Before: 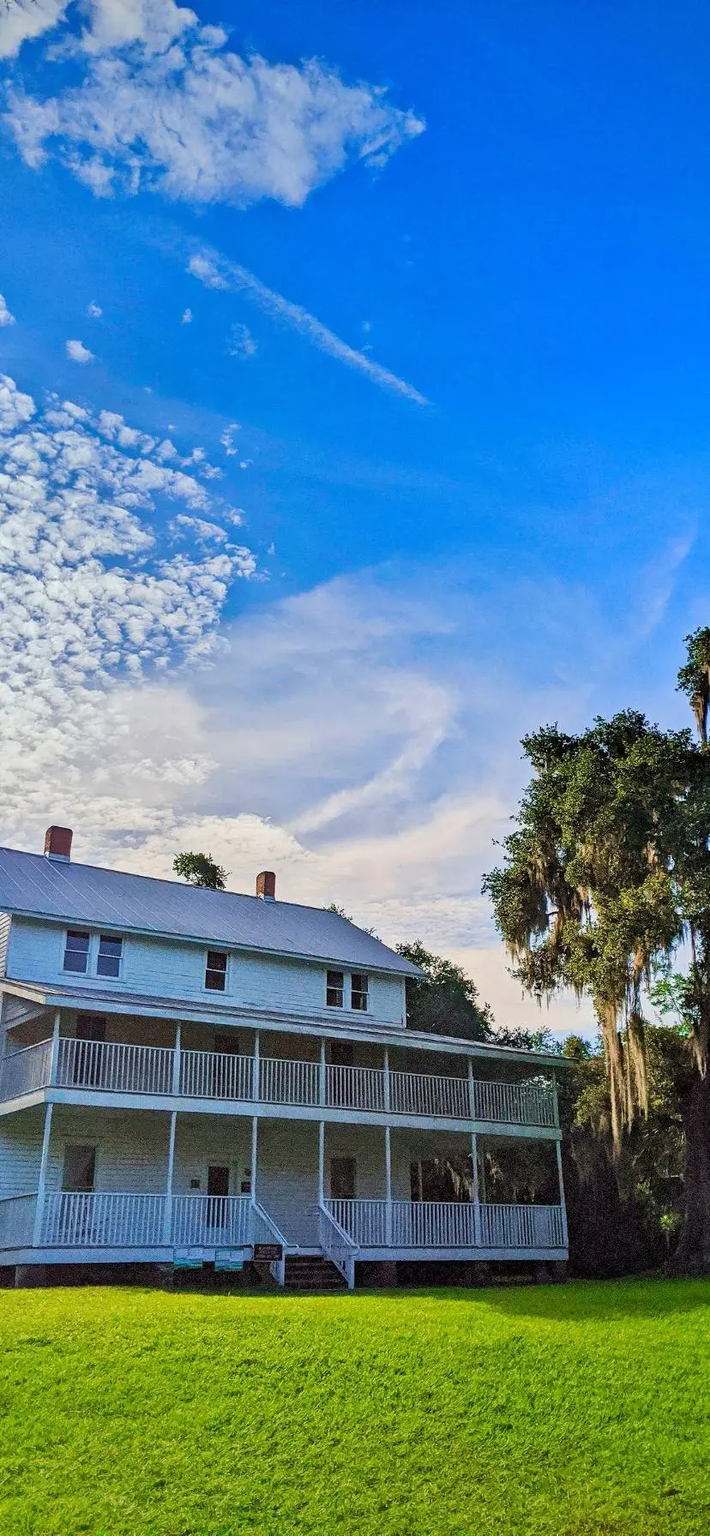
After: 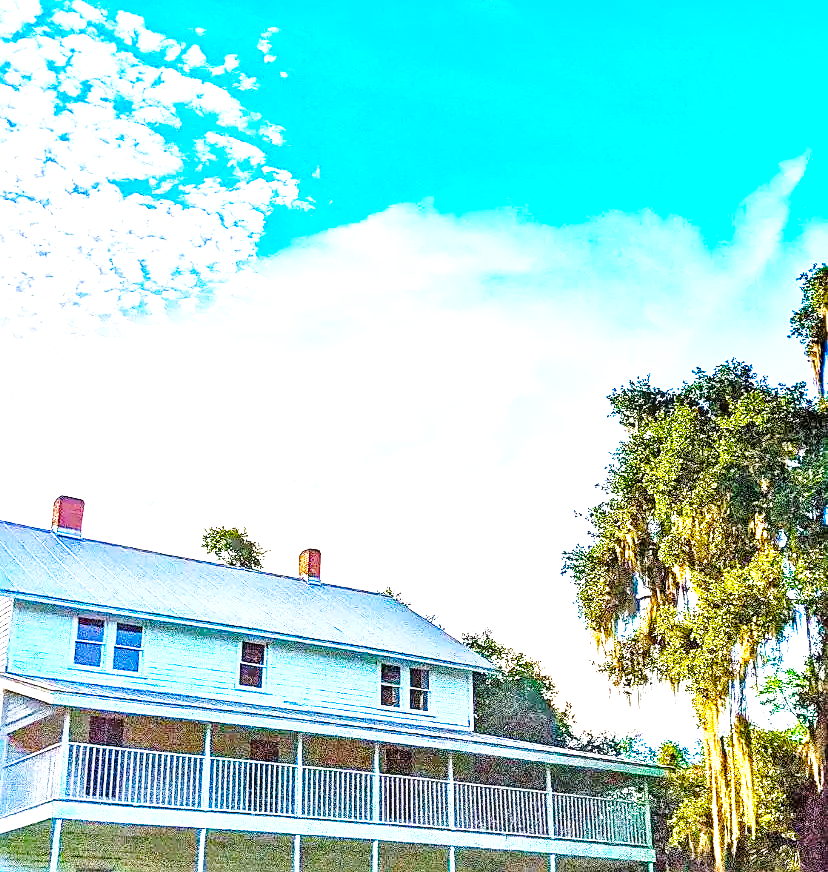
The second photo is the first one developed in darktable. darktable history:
base curve: curves: ch0 [(0, 0) (0.028, 0.03) (0.121, 0.232) (0.46, 0.748) (0.859, 0.968) (1, 1)], preserve colors none
color balance rgb: shadows lift › chroma 0.781%, shadows lift › hue 113.73°, linear chroma grading › shadows 9.67%, linear chroma grading › highlights 10.087%, linear chroma grading › global chroma 15.645%, linear chroma grading › mid-tones 14.612%, perceptual saturation grading › global saturation 19.891%, global vibrance 24.879%
sharpen: on, module defaults
crop and rotate: top 26.143%, bottom 25.159%
local contrast: detail 142%
exposure: black level correction 0, exposure 1.685 EV, compensate highlight preservation false
